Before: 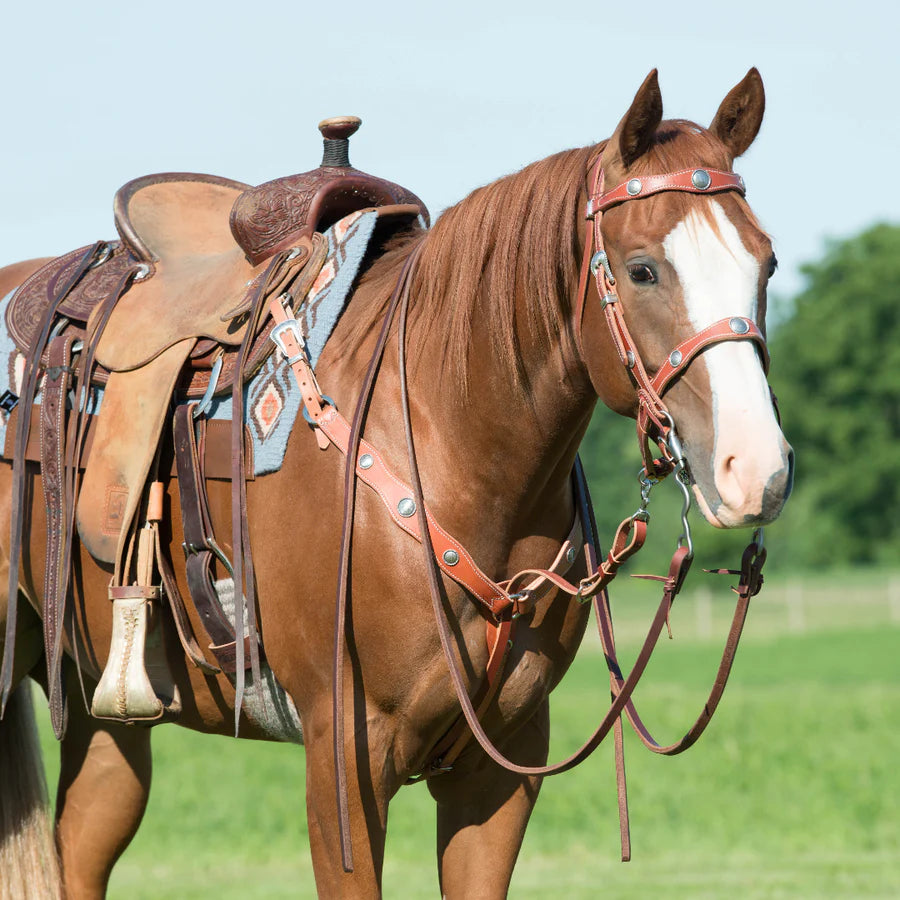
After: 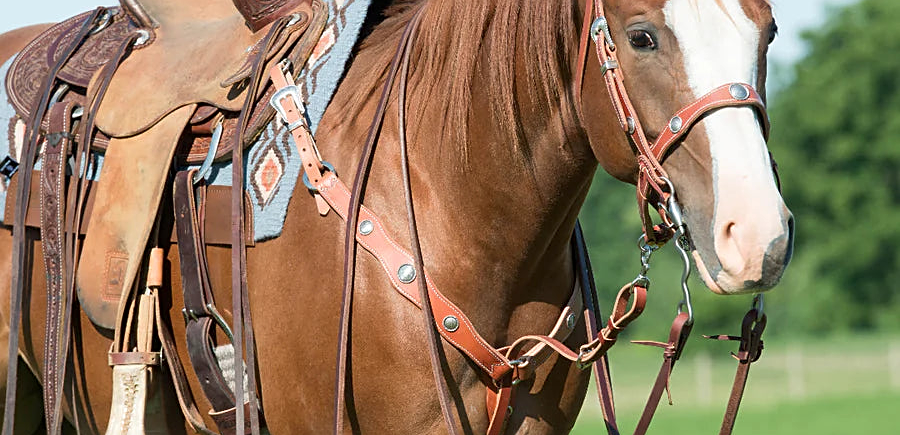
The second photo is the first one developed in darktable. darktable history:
sharpen: on, module defaults
local contrast: mode bilateral grid, contrast 10, coarseness 25, detail 115%, midtone range 0.2
crop and rotate: top 26.056%, bottom 25.543%
white balance: emerald 1
